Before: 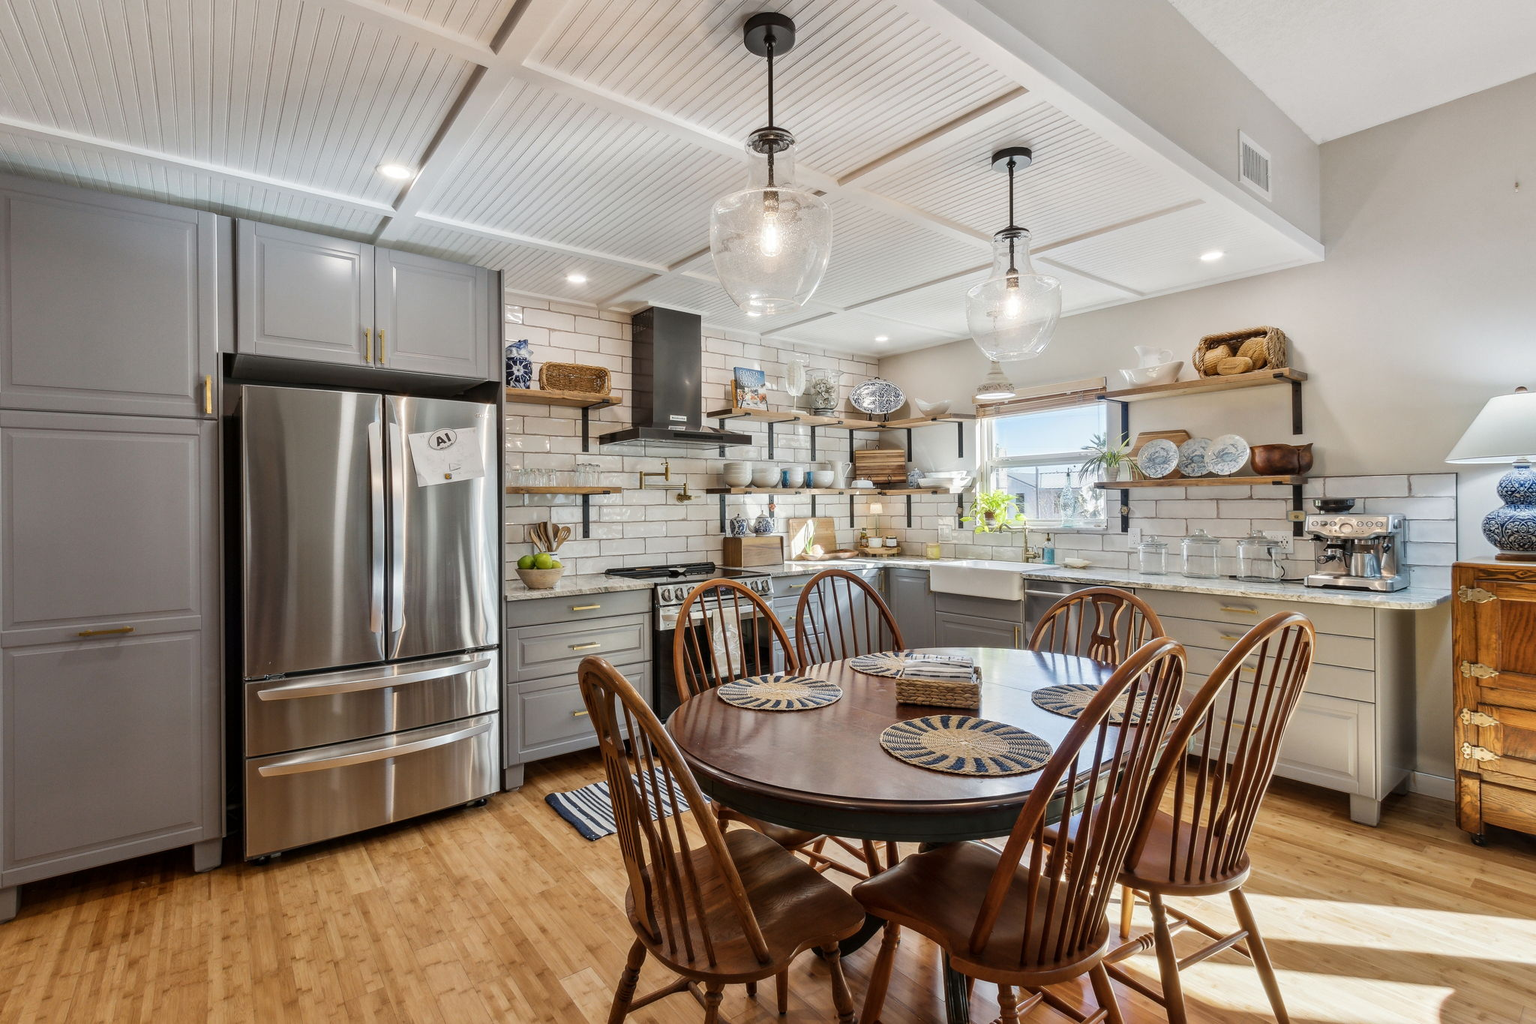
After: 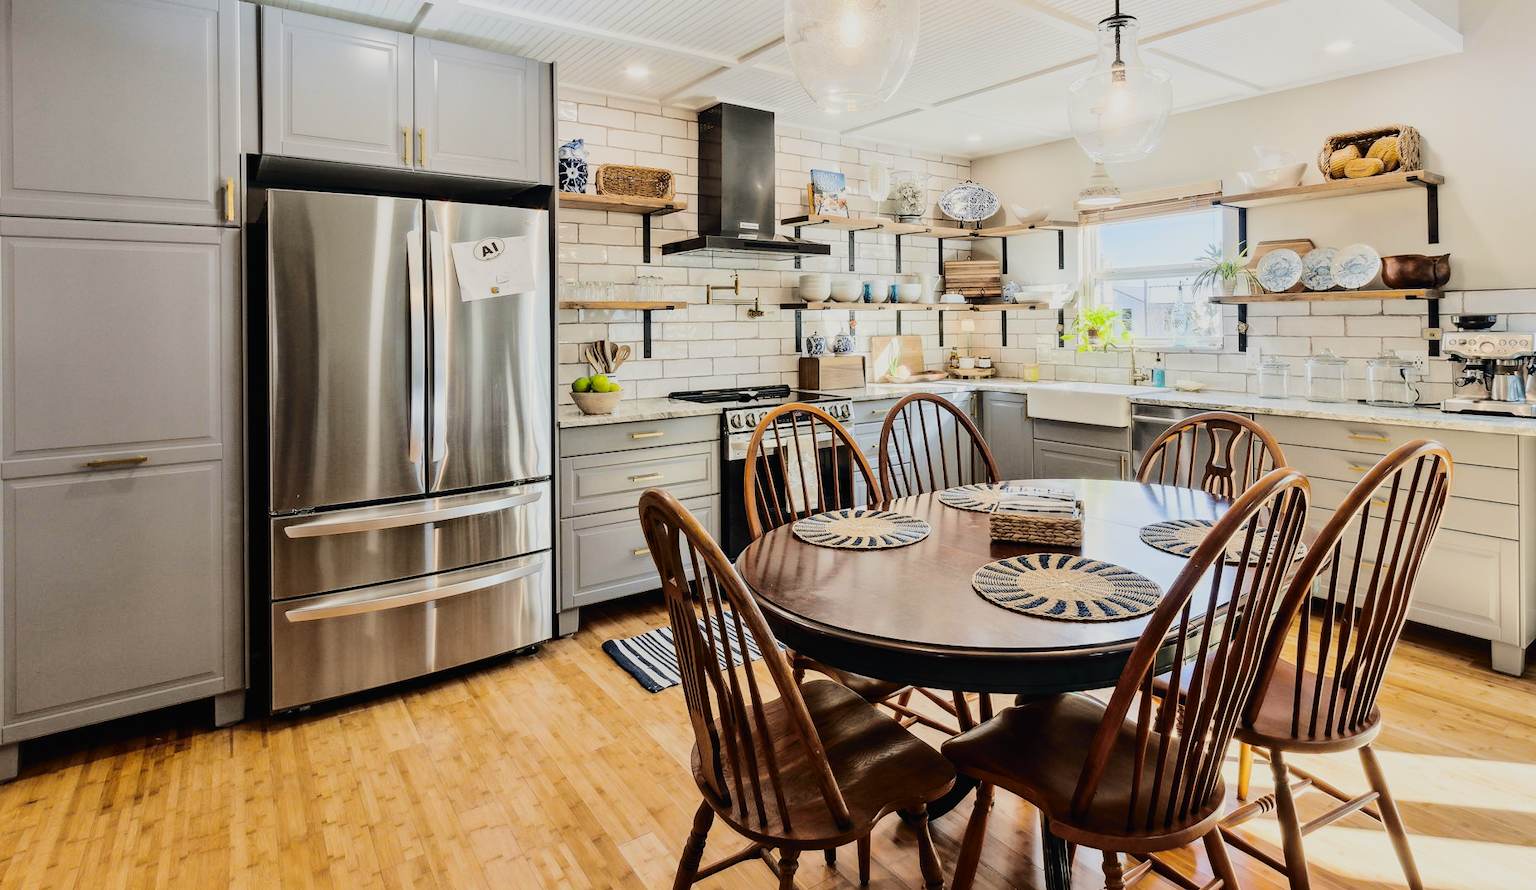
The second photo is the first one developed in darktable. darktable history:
filmic rgb: black relative exposure -16 EV, white relative exposure 6.92 EV, hardness 4.7
color balance rgb: shadows lift › chroma 3.88%, shadows lift › hue 88.52°, power › hue 214.65°, global offset › chroma 0.1%, global offset › hue 252.4°, contrast 4.45%
crop: top 20.916%, right 9.437%, bottom 0.316%
tone curve: curves: ch0 [(0, 0.011) (0.104, 0.085) (0.236, 0.234) (0.398, 0.507) (0.498, 0.621) (0.65, 0.757) (0.835, 0.883) (1, 0.961)]; ch1 [(0, 0) (0.353, 0.344) (0.43, 0.401) (0.479, 0.476) (0.502, 0.502) (0.54, 0.542) (0.602, 0.613) (0.638, 0.668) (0.693, 0.727) (1, 1)]; ch2 [(0, 0) (0.34, 0.314) (0.434, 0.43) (0.5, 0.506) (0.521, 0.54) (0.54, 0.56) (0.595, 0.613) (0.644, 0.729) (1, 1)], color space Lab, independent channels, preserve colors none
